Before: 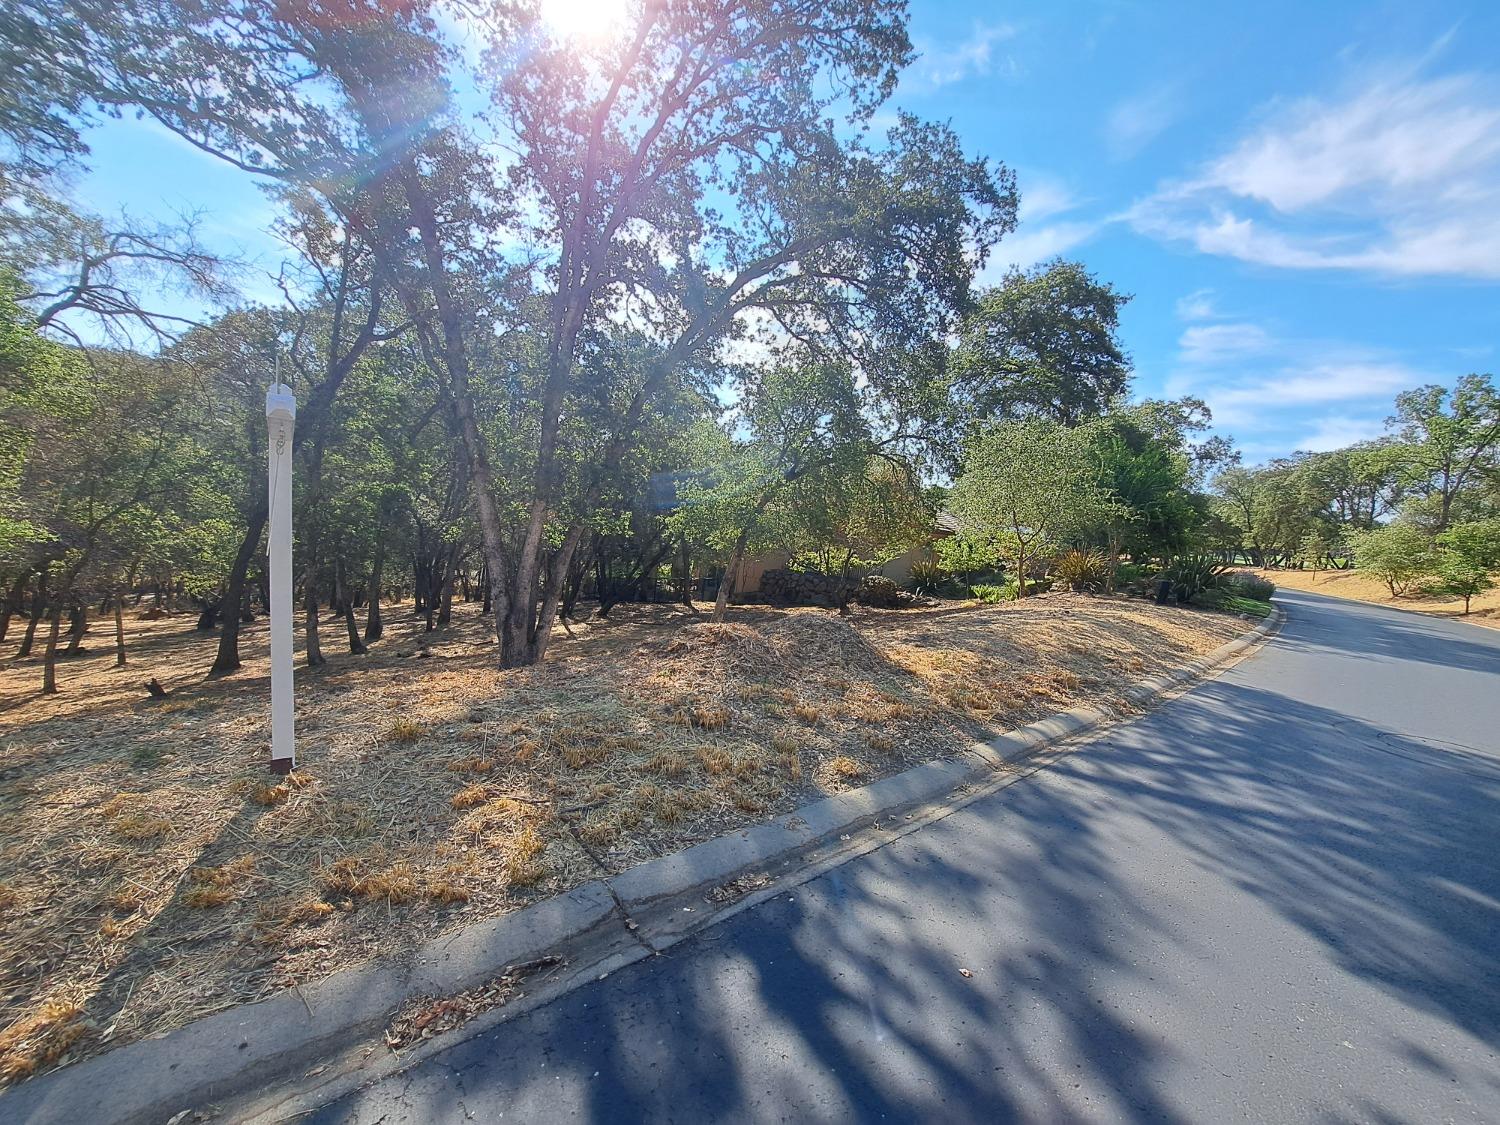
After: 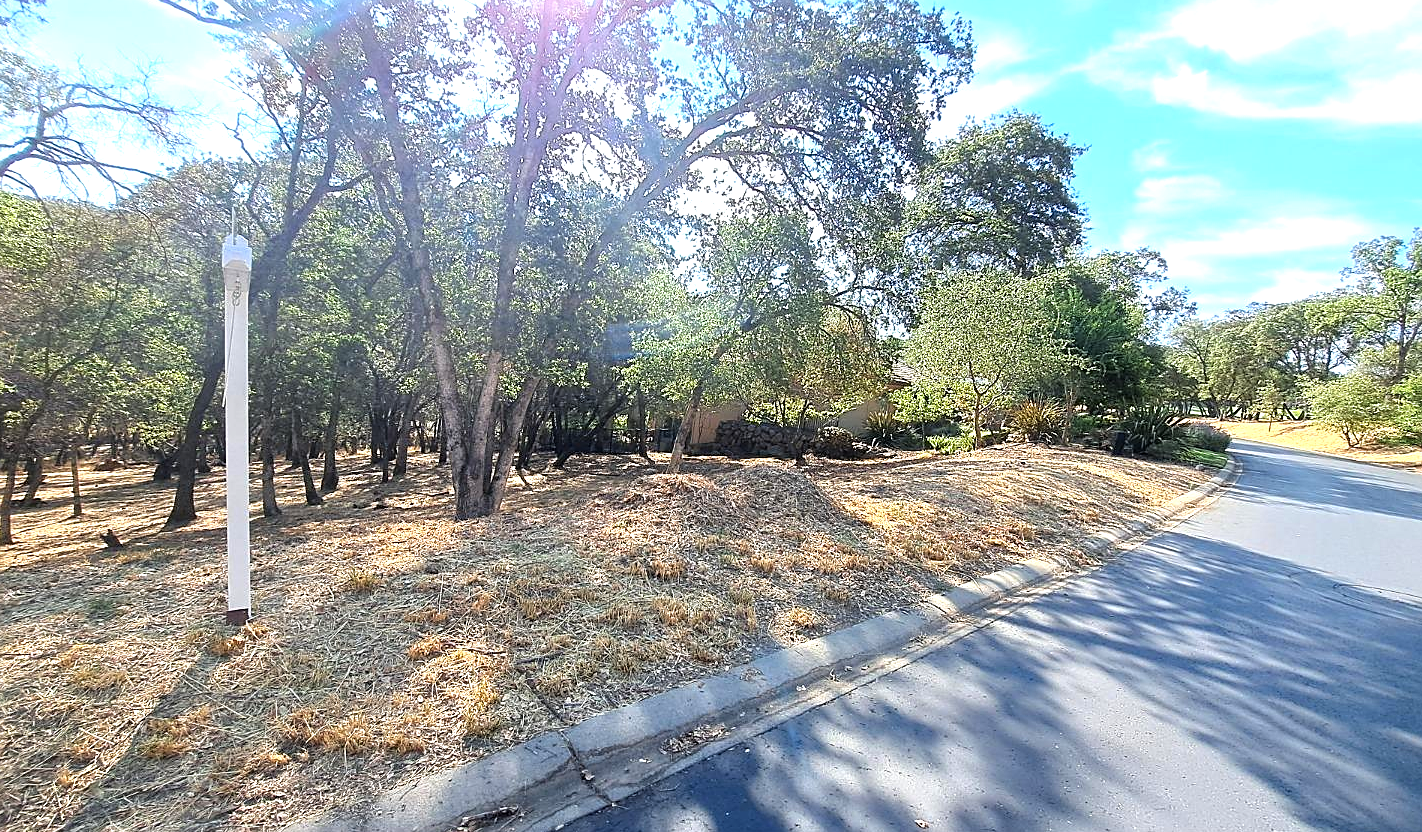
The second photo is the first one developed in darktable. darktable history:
tone equalizer: -8 EV -1.06 EV, -7 EV -1 EV, -6 EV -0.83 EV, -5 EV -0.578 EV, -3 EV 0.589 EV, -2 EV 0.863 EV, -1 EV 1.01 EV, +0 EV 1.08 EV
sharpen: radius 1.84, amount 0.408, threshold 1.641
crop and rotate: left 2.943%, top 13.328%, right 2.209%, bottom 12.683%
